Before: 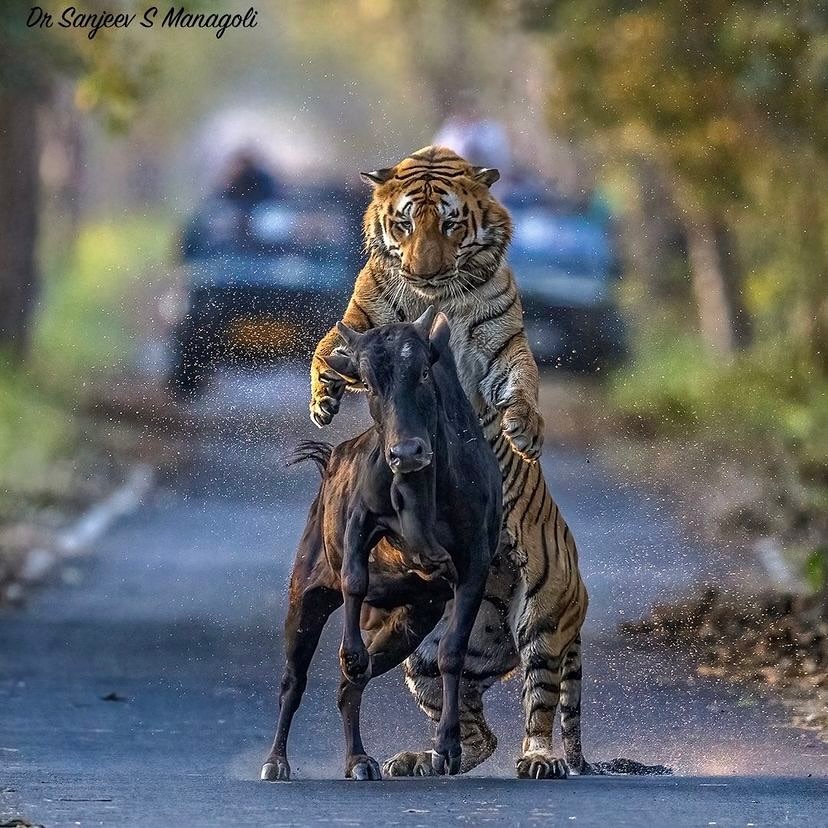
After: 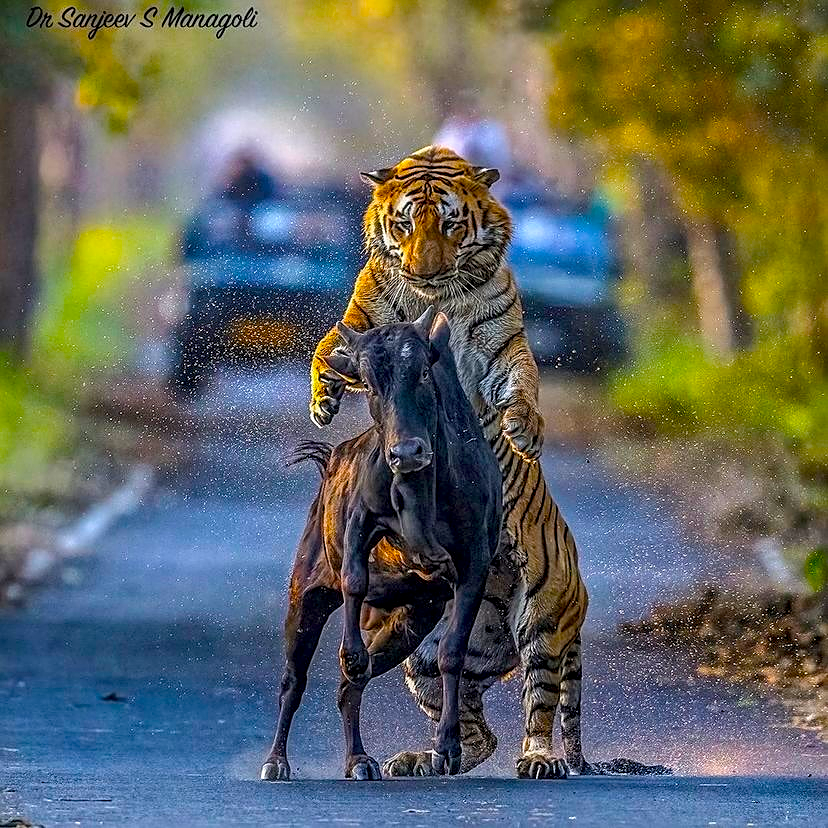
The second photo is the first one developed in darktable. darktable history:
local contrast: detail 130%
color balance: input saturation 134.34%, contrast -10.04%, contrast fulcrum 19.67%, output saturation 133.51%
sharpen: on, module defaults
